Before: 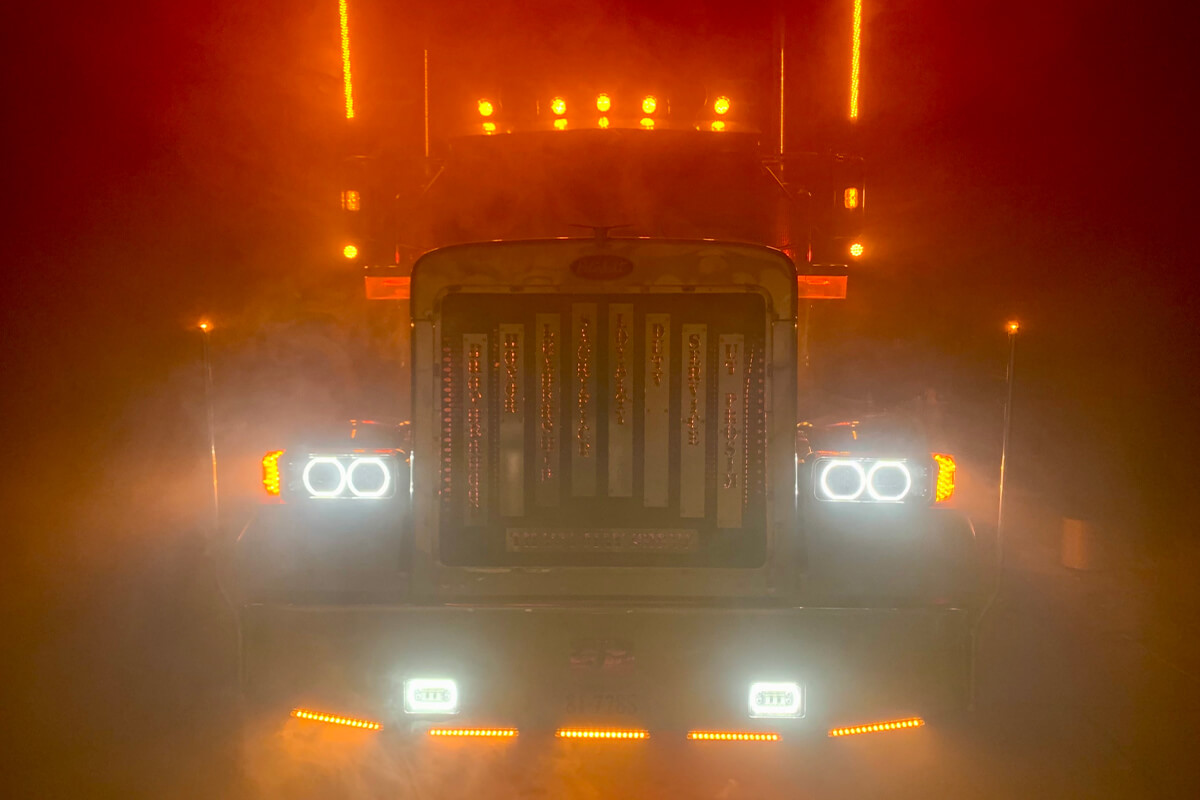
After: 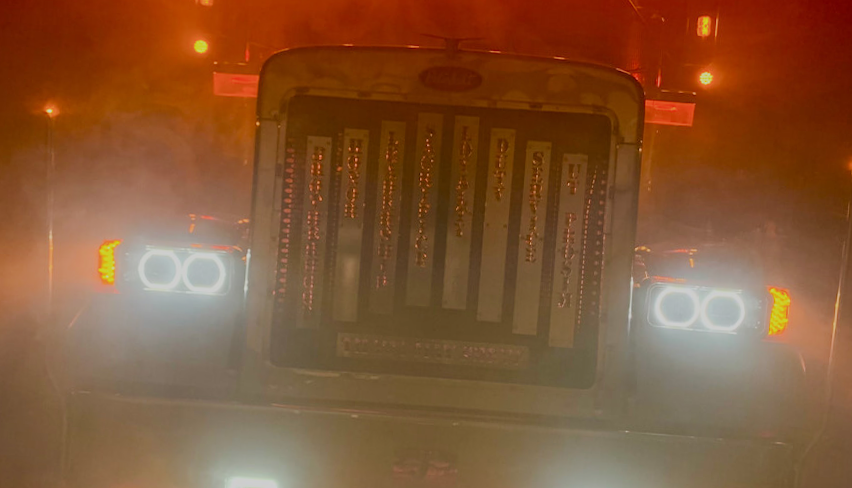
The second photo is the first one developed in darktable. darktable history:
crop and rotate: angle -3.81°, left 9.818%, top 21.159%, right 12.221%, bottom 11.822%
filmic rgb: black relative exposure -7.2 EV, white relative exposure 5.35 EV, hardness 3.02
